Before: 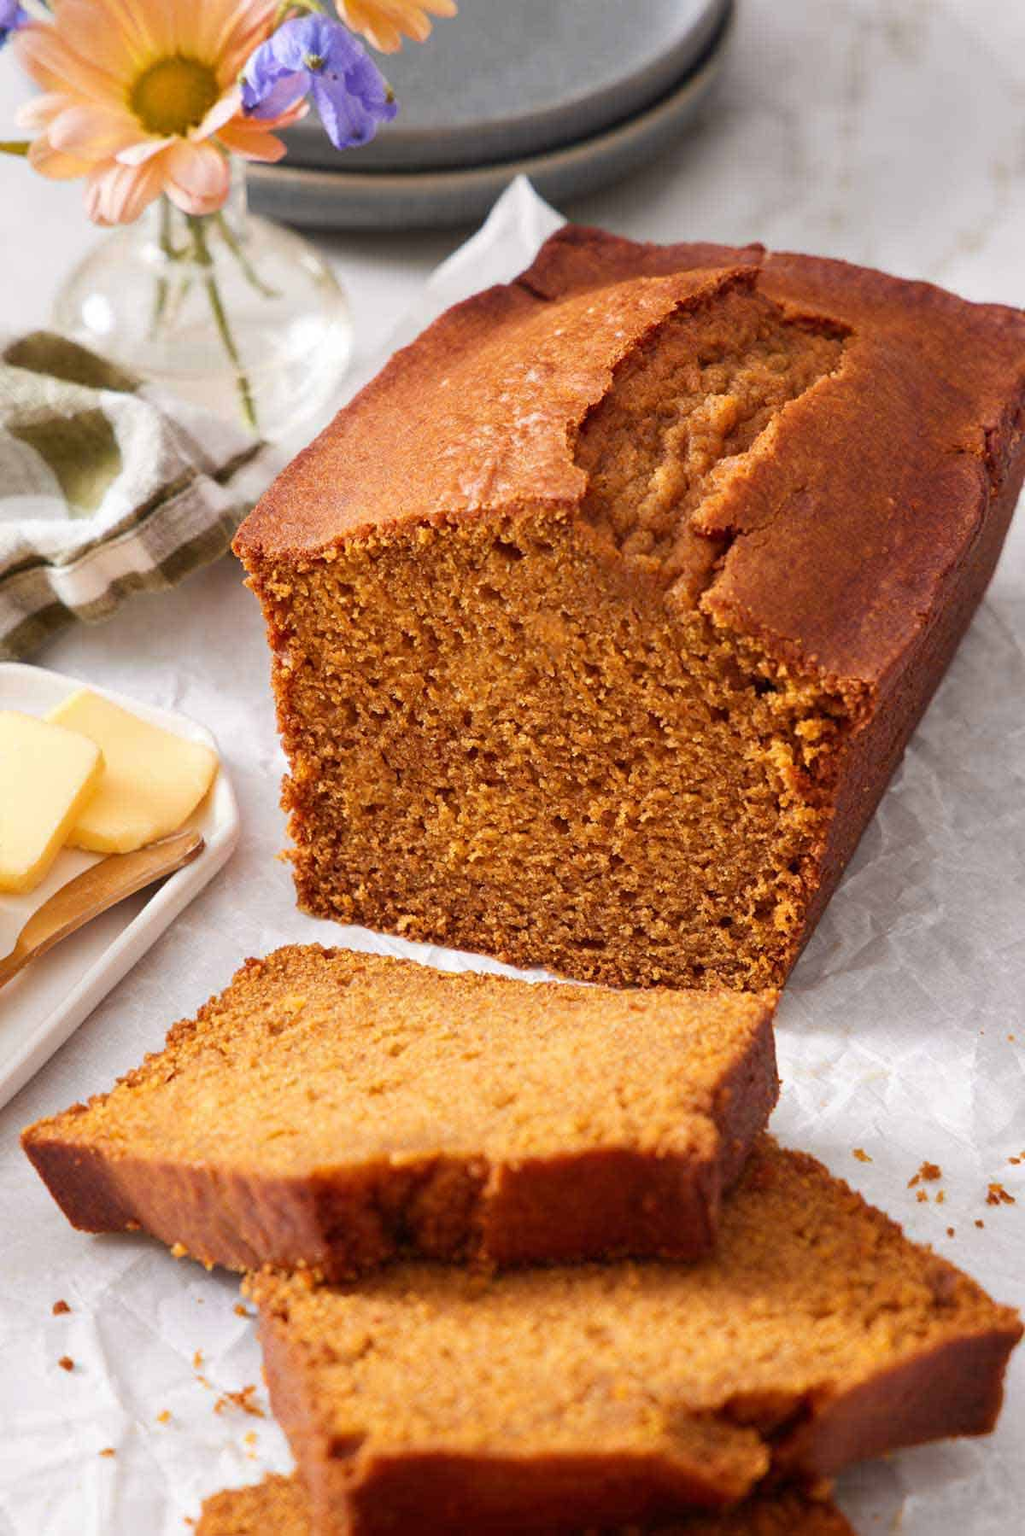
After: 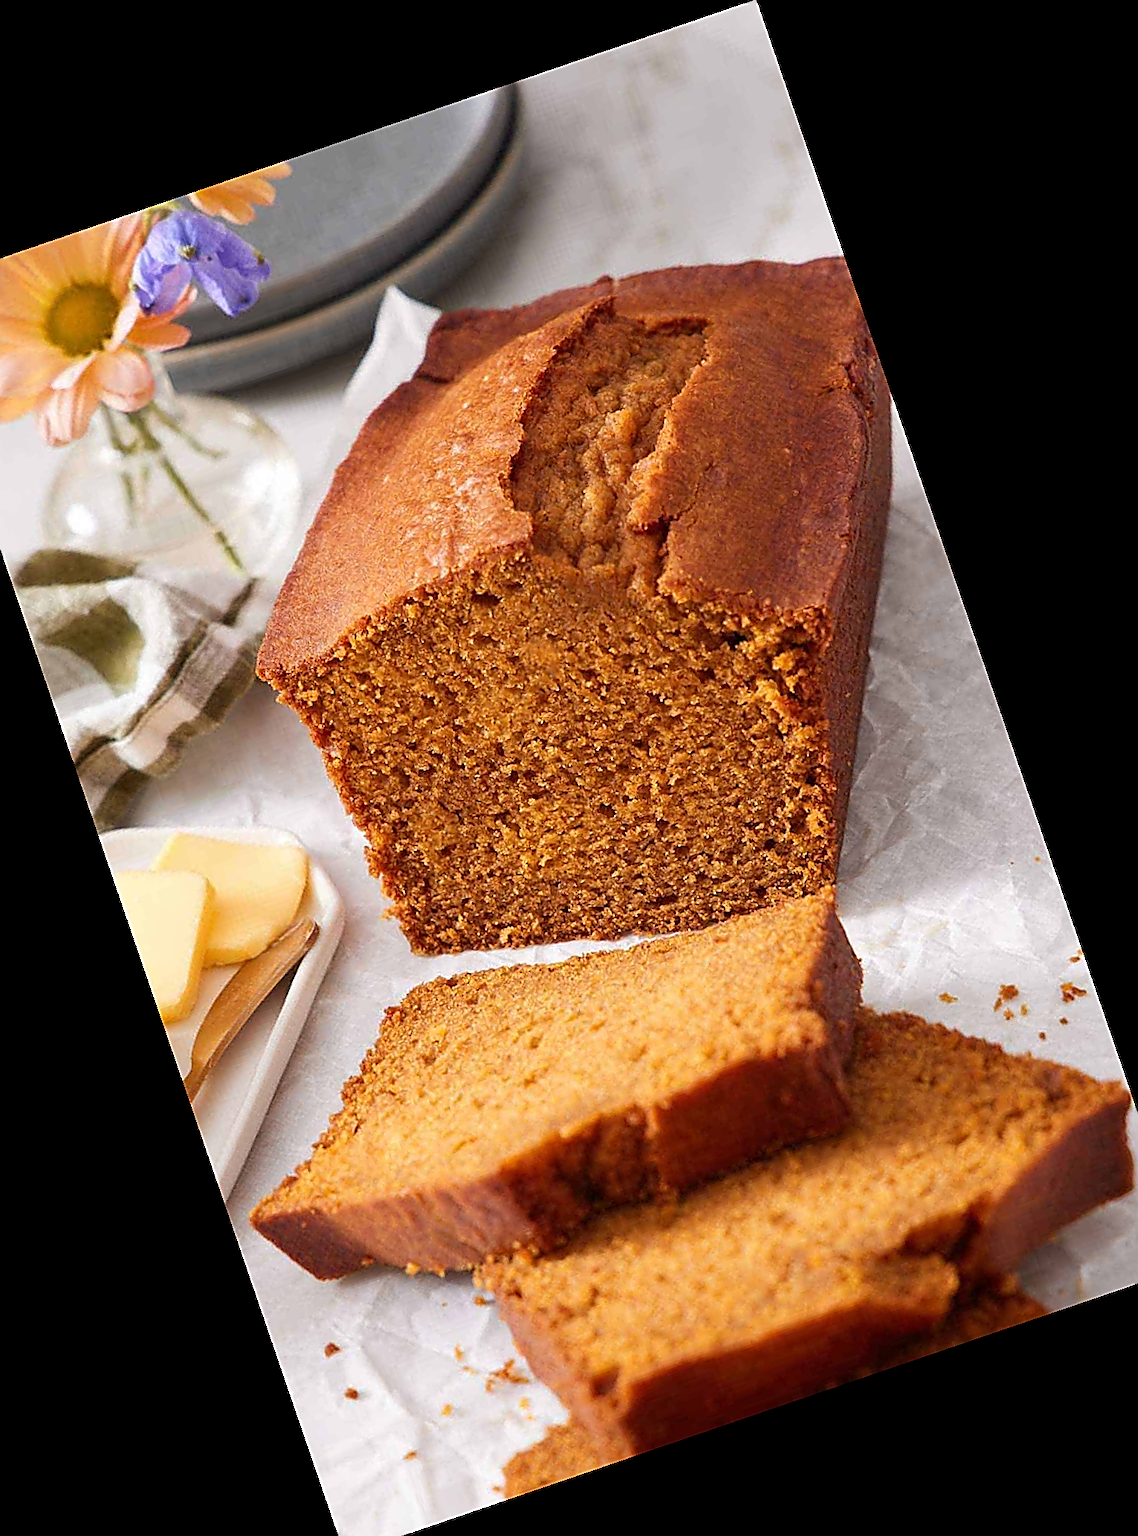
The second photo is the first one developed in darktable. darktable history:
crop and rotate: angle 18.92°, left 6.909%, right 3.957%, bottom 1.158%
sharpen: radius 1.716, amount 1.29
